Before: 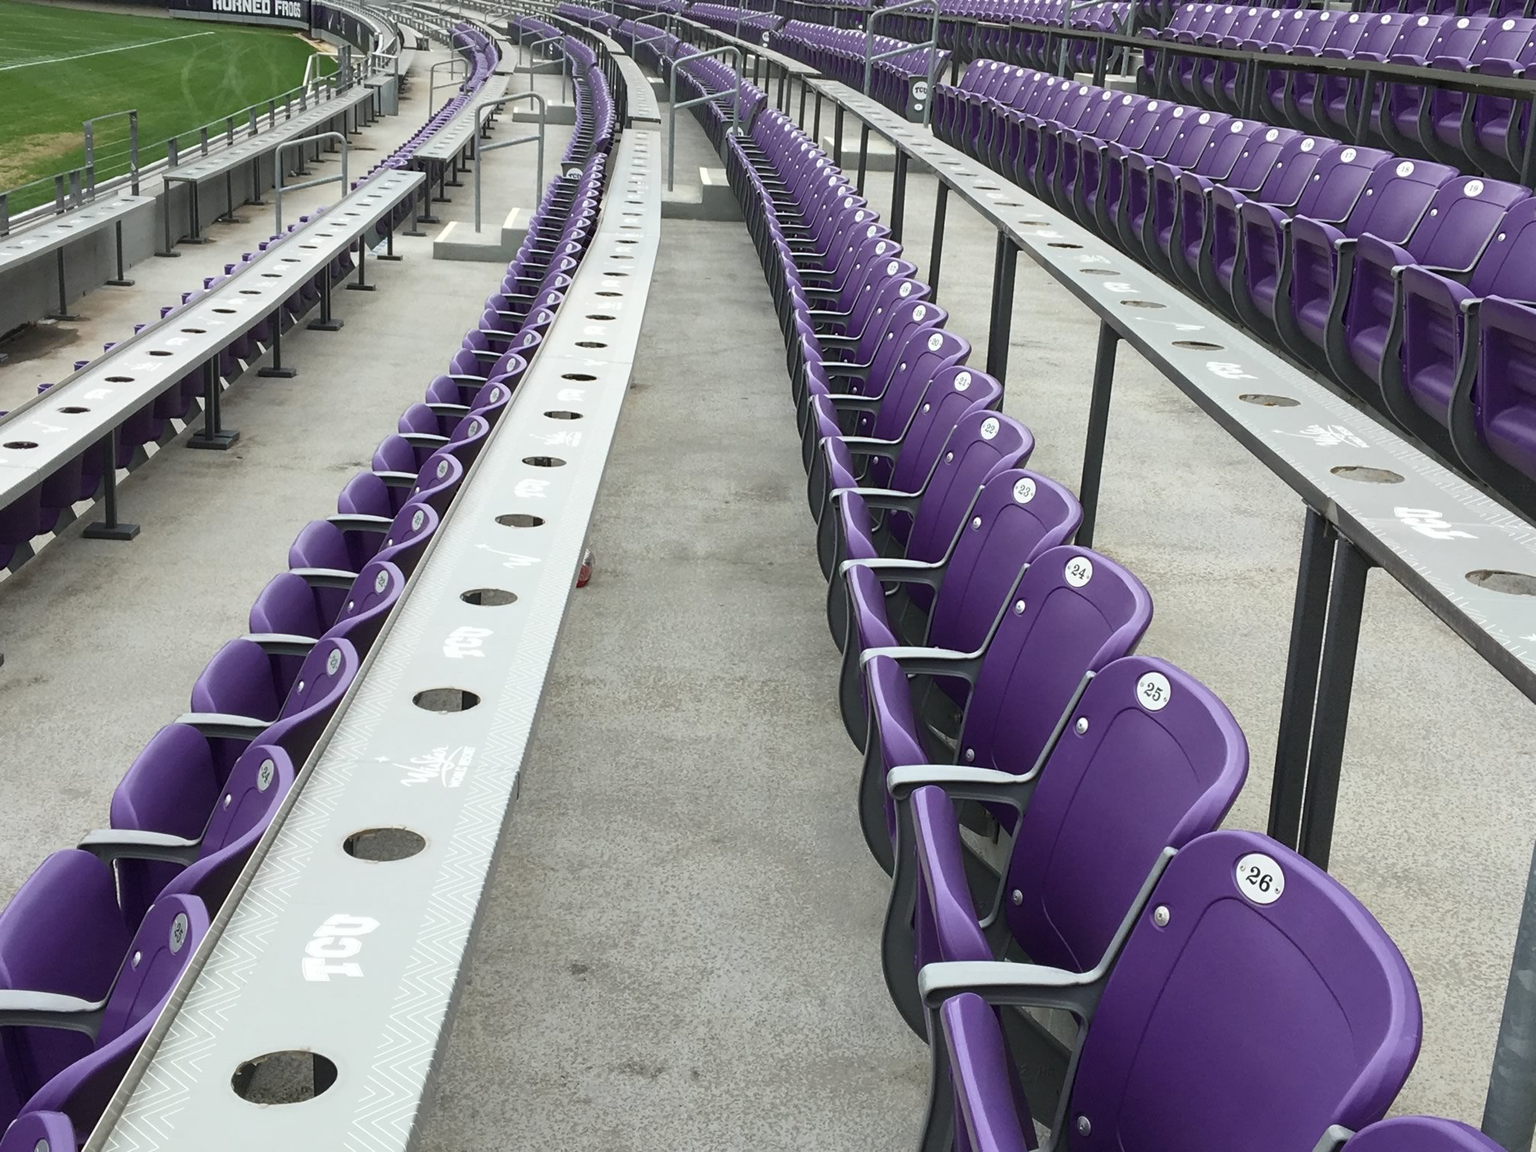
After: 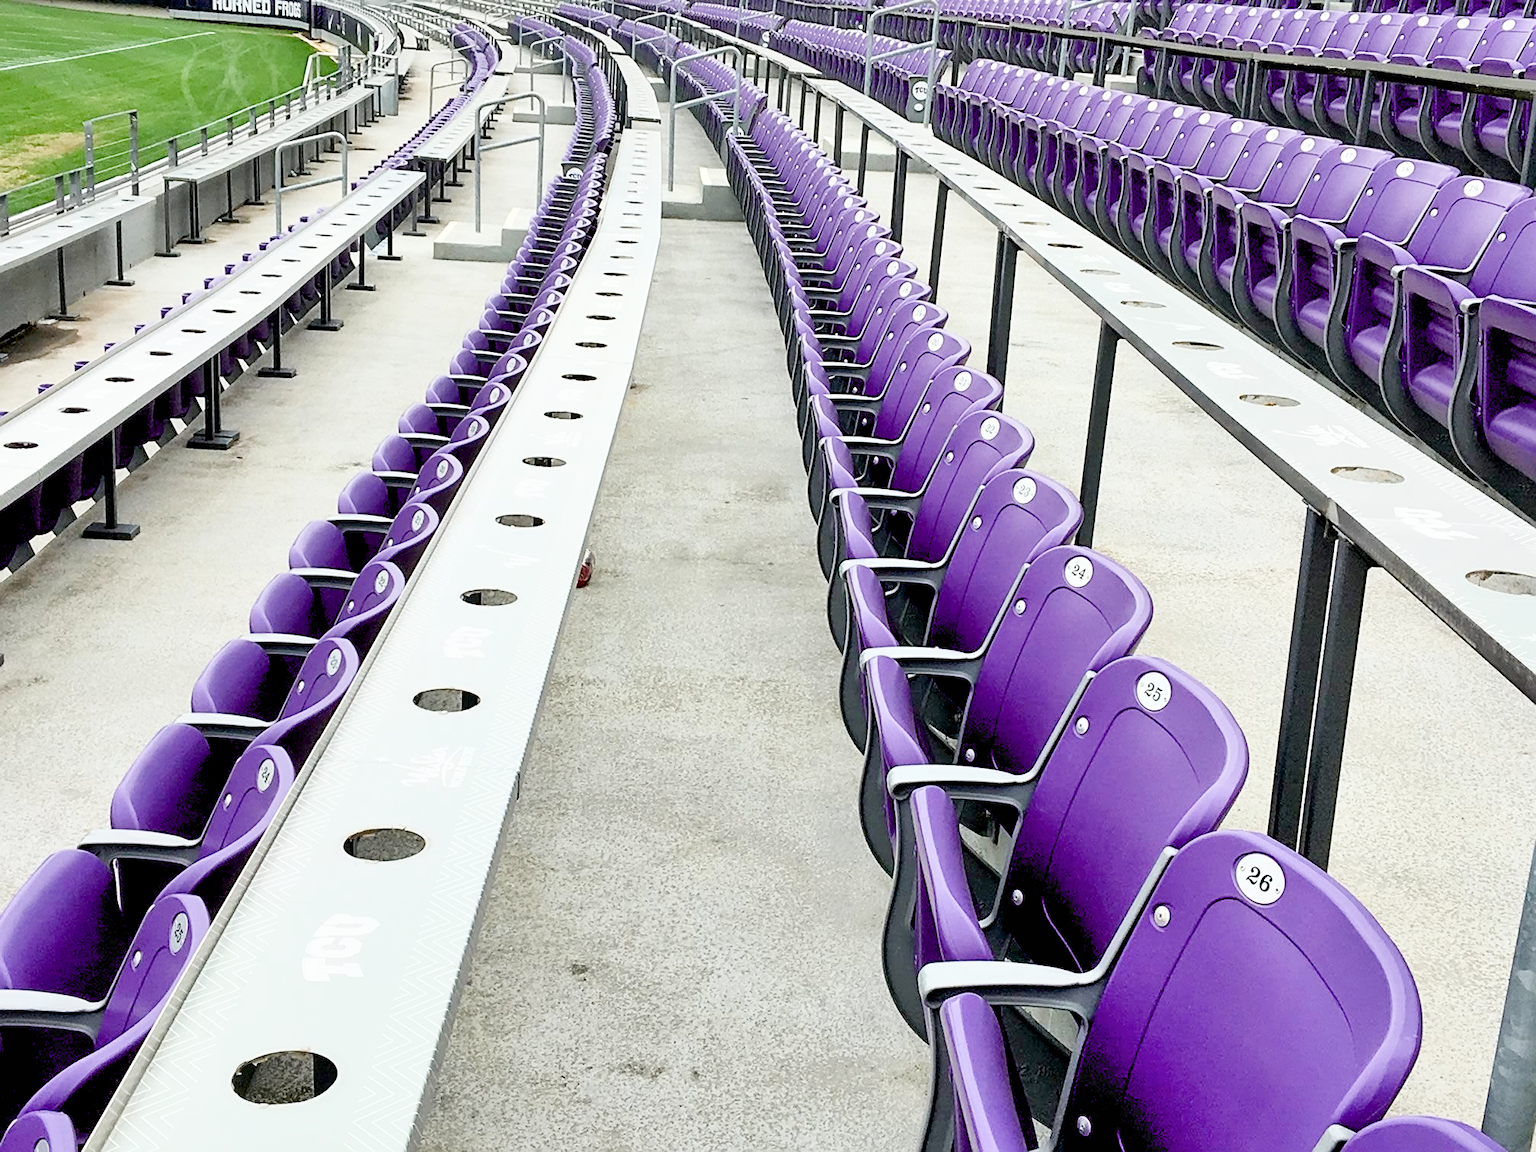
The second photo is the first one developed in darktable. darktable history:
sharpen: on, module defaults
exposure: black level correction 0.016, exposure 1.778 EV, compensate highlight preservation false
shadows and highlights: shadows 58.72, soften with gaussian
tone equalizer: on, module defaults
filmic rgb: black relative exposure -7.65 EV, white relative exposure 4.56 EV, threshold 3.06 EV, hardness 3.61, enable highlight reconstruction true
